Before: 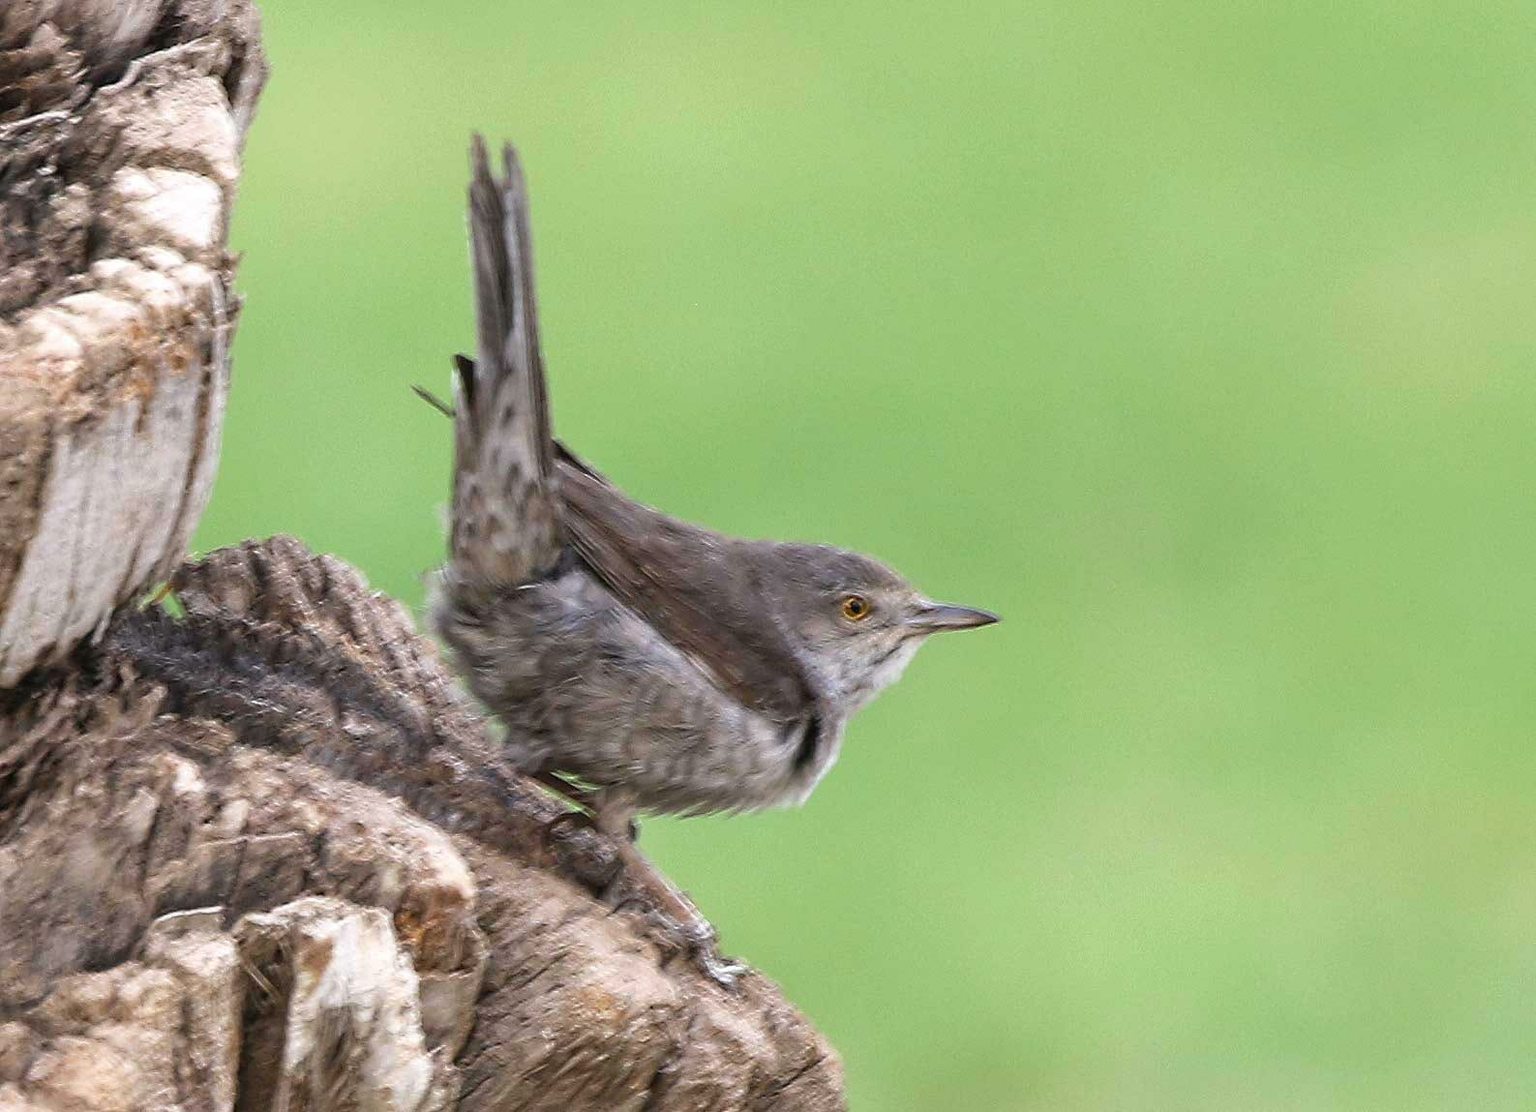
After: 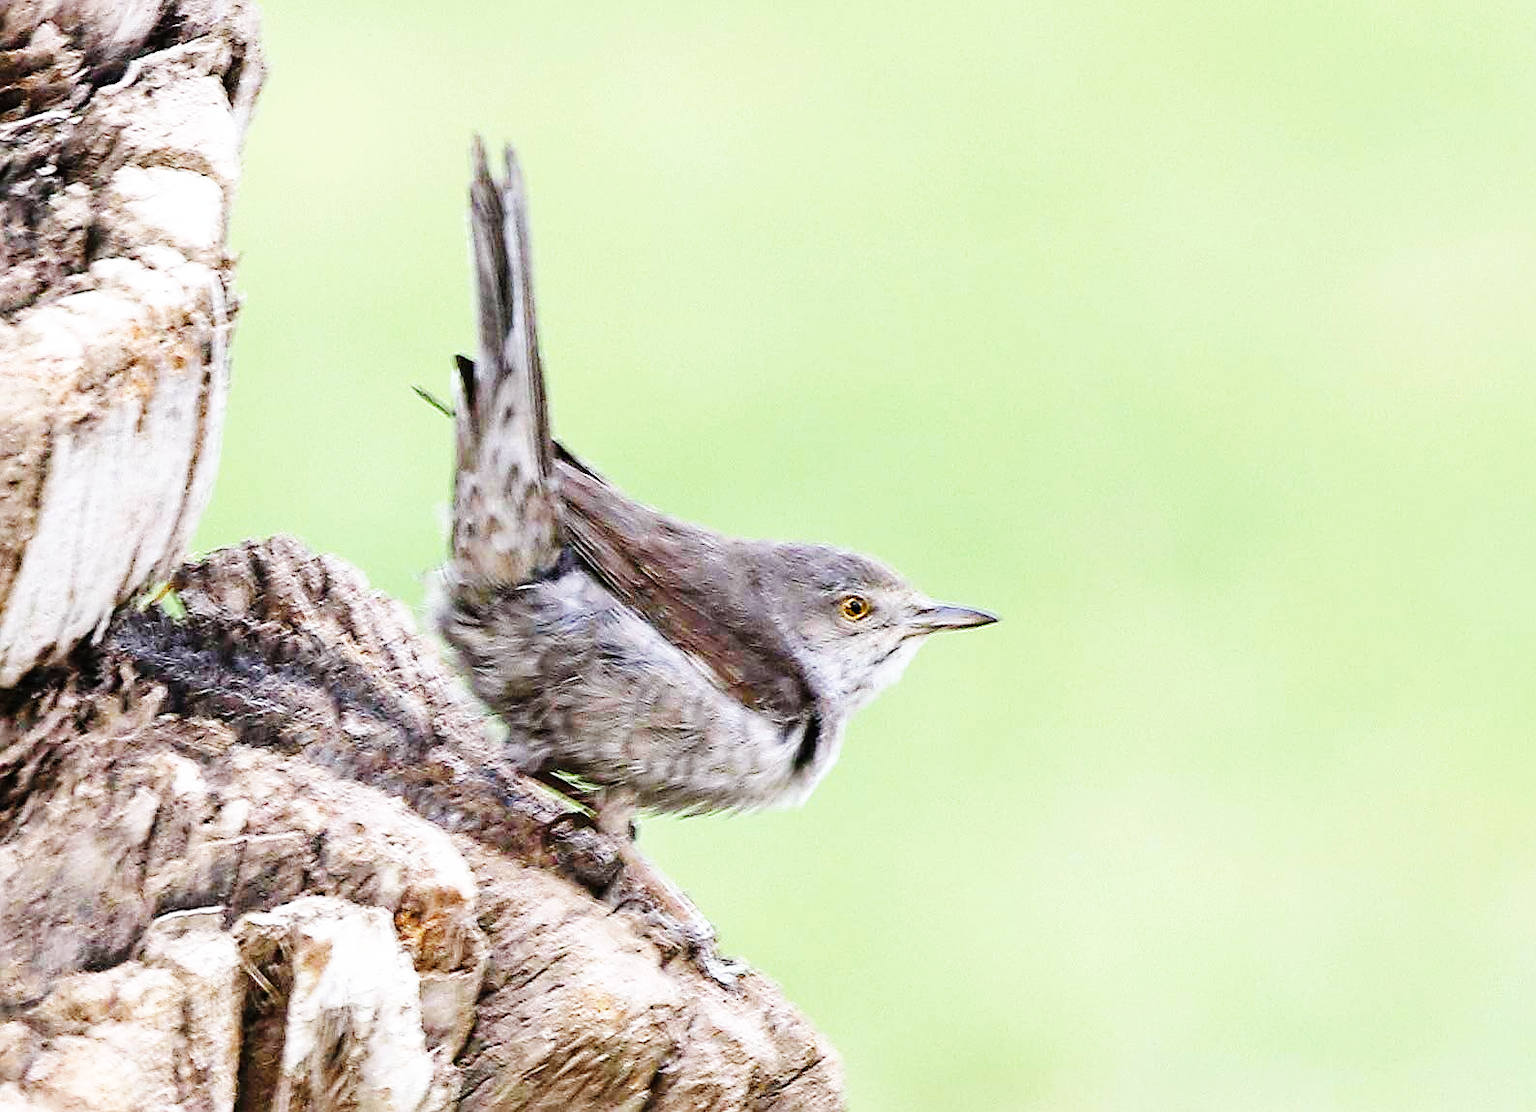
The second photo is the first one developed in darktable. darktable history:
white balance: red 0.974, blue 1.044
sharpen: on, module defaults
base curve: curves: ch0 [(0, 0) (0, 0) (0.002, 0.001) (0.008, 0.003) (0.019, 0.011) (0.037, 0.037) (0.064, 0.11) (0.102, 0.232) (0.152, 0.379) (0.216, 0.524) (0.296, 0.665) (0.394, 0.789) (0.512, 0.881) (0.651, 0.945) (0.813, 0.986) (1, 1)], preserve colors none
